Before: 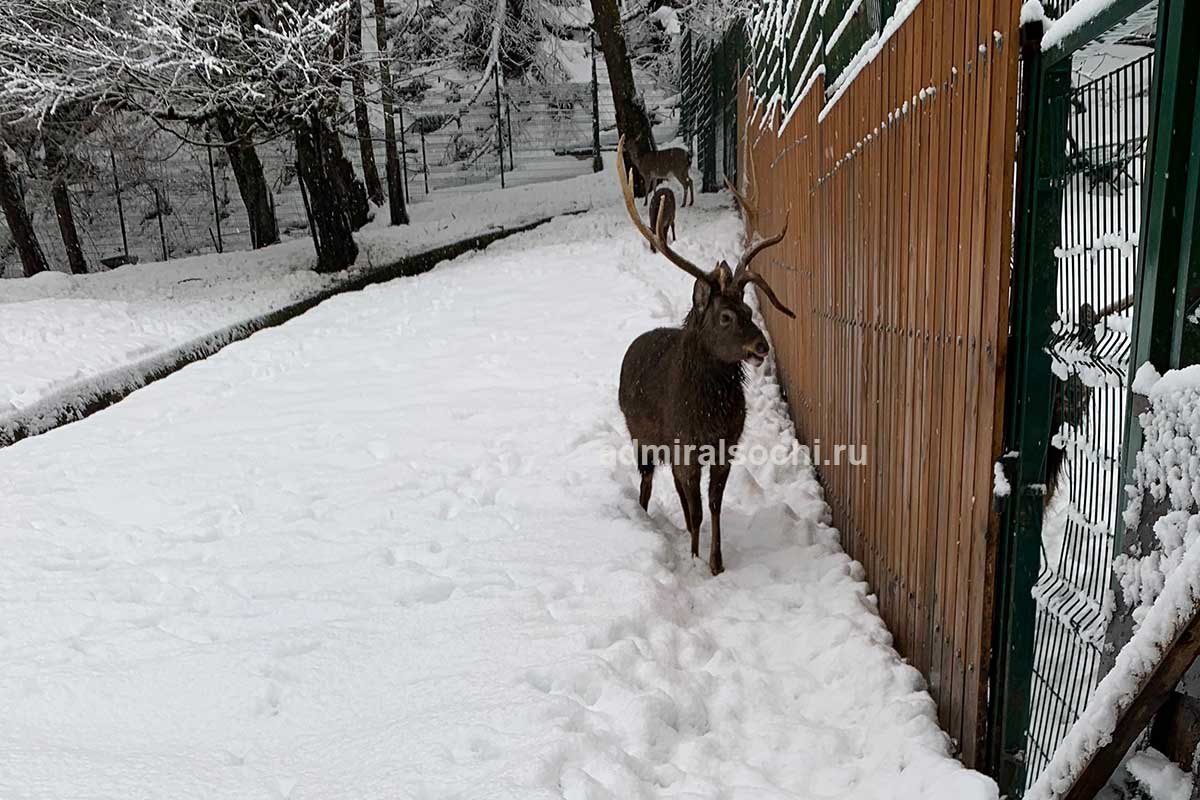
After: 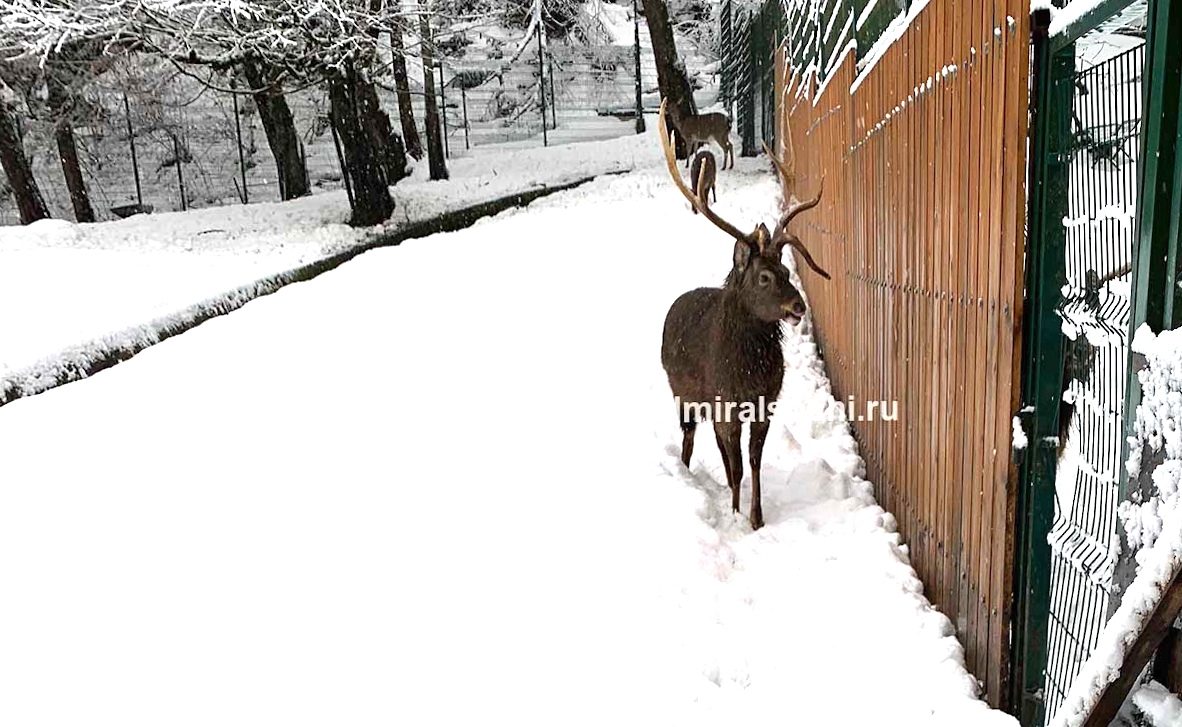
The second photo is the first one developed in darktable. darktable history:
exposure: black level correction 0, exposure 1.2 EV, compensate highlight preservation false
rotate and perspective: rotation -0.013°, lens shift (vertical) -0.027, lens shift (horizontal) 0.178, crop left 0.016, crop right 0.989, crop top 0.082, crop bottom 0.918
